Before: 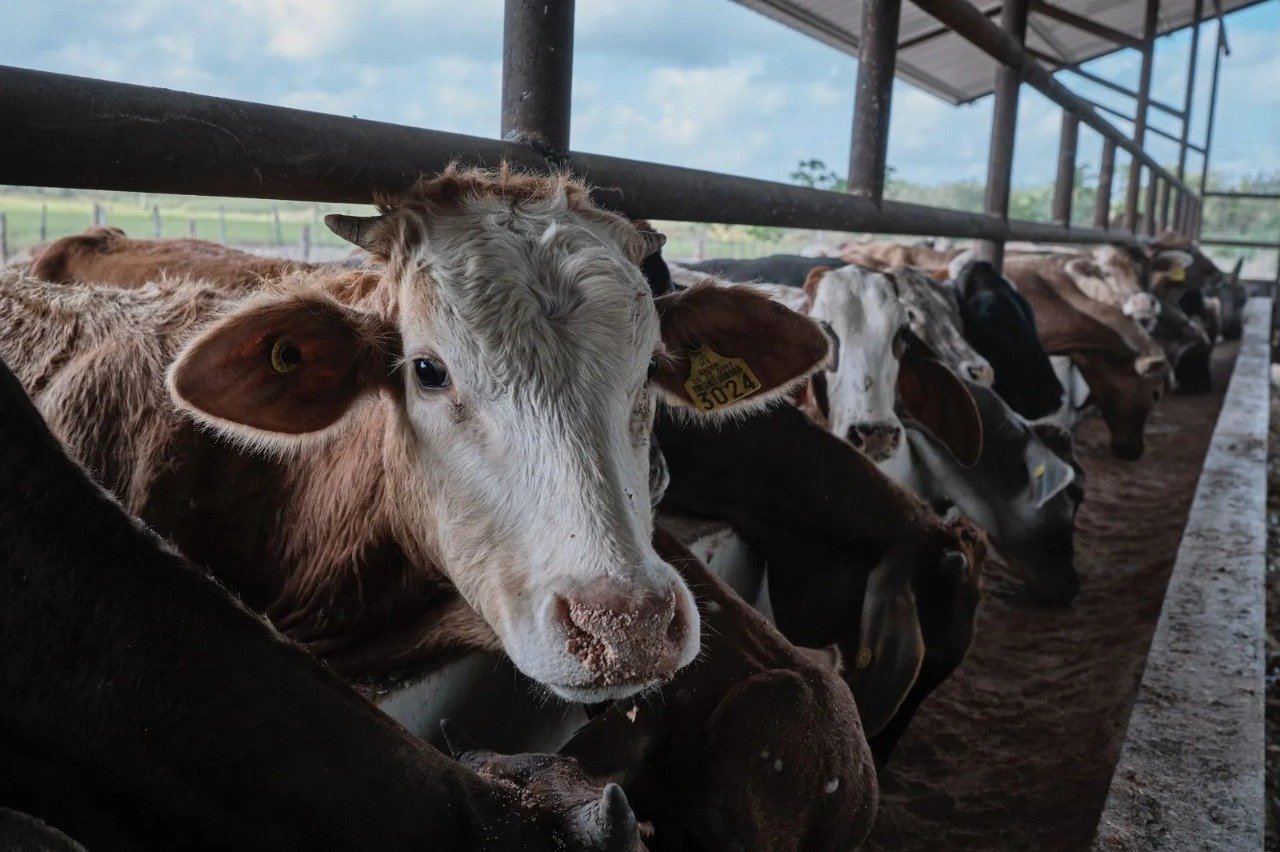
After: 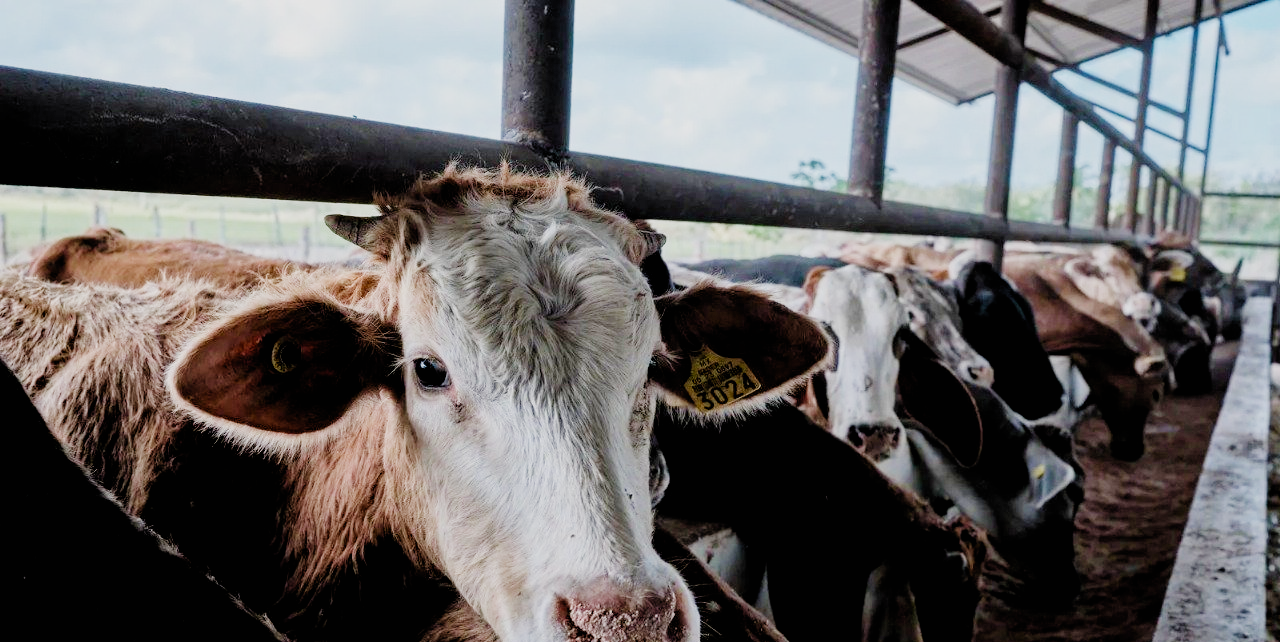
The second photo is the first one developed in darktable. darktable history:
crop: bottom 24.567%
velvia: on, module defaults
filmic rgb: black relative exposure -4.23 EV, white relative exposure 5.16 EV, hardness 2.02, contrast 1.164, add noise in highlights 0.001, preserve chrominance no, color science v3 (2019), use custom middle-gray values true, contrast in highlights soft
exposure: exposure 1 EV, compensate highlight preservation false
